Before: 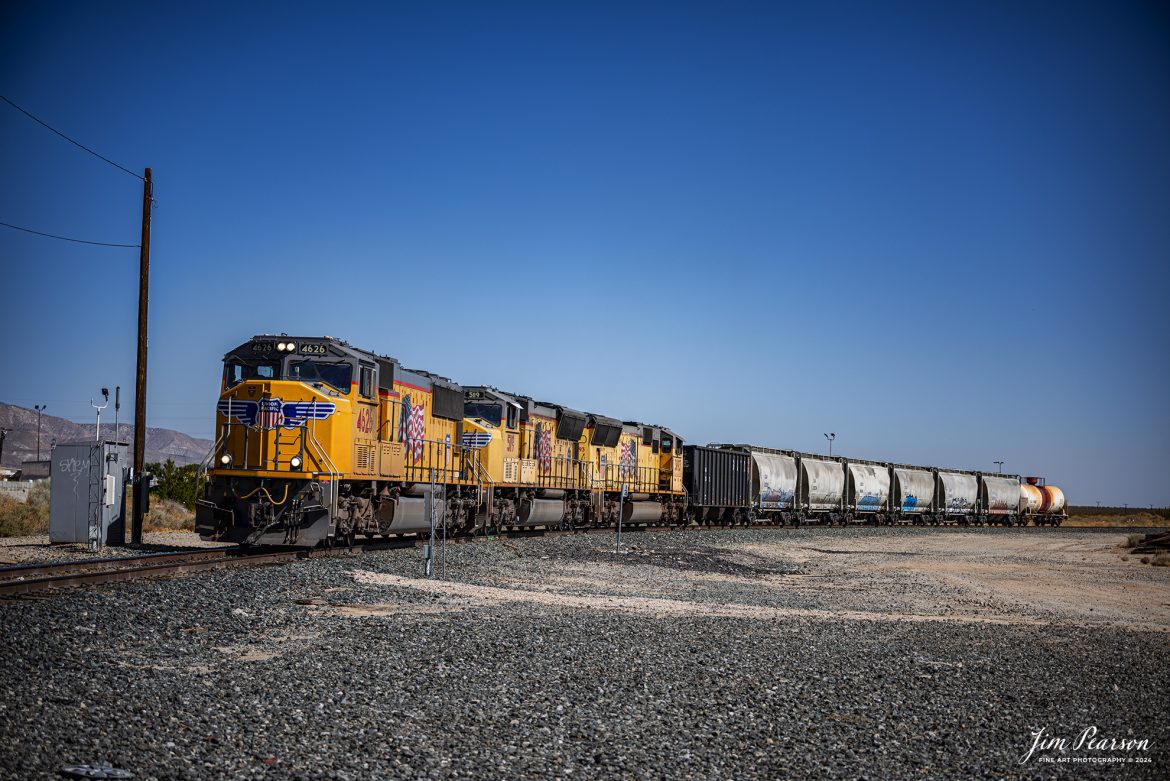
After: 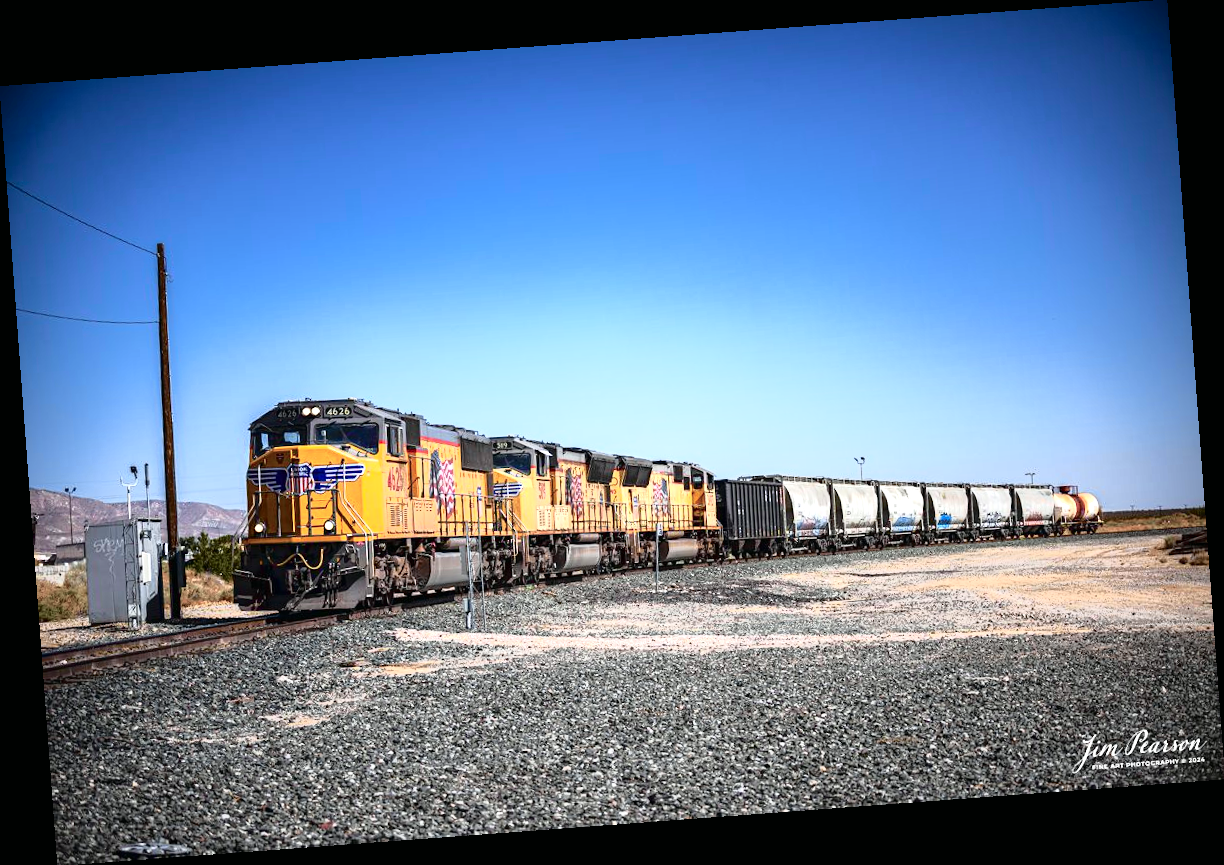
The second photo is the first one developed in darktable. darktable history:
exposure: black level correction 0, exposure 1 EV, compensate exposure bias true, compensate highlight preservation false
rotate and perspective: rotation -4.25°, automatic cropping off
tone curve: curves: ch0 [(0, 0) (0.105, 0.068) (0.195, 0.162) (0.283, 0.283) (0.384, 0.404) (0.485, 0.531) (0.638, 0.681) (0.795, 0.879) (1, 0.977)]; ch1 [(0, 0) (0.161, 0.092) (0.35, 0.33) (0.379, 0.401) (0.456, 0.469) (0.504, 0.5) (0.512, 0.514) (0.58, 0.597) (0.635, 0.646) (1, 1)]; ch2 [(0, 0) (0.371, 0.362) (0.437, 0.437) (0.5, 0.5) (0.53, 0.523) (0.56, 0.58) (0.622, 0.606) (1, 1)], color space Lab, independent channels, preserve colors none
